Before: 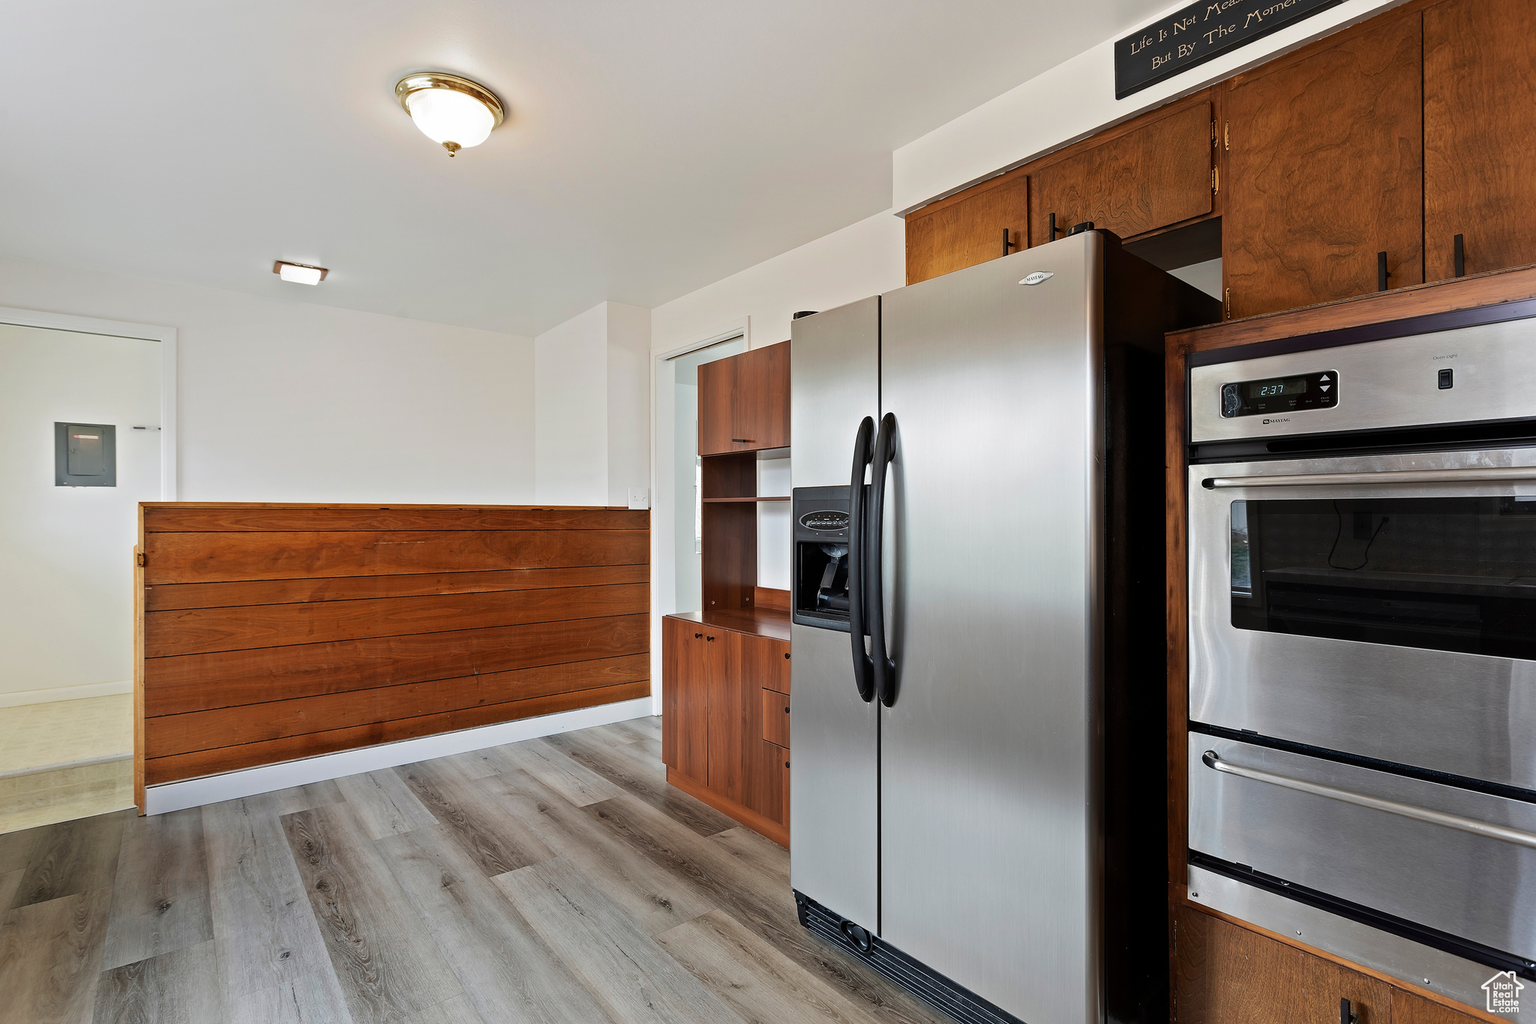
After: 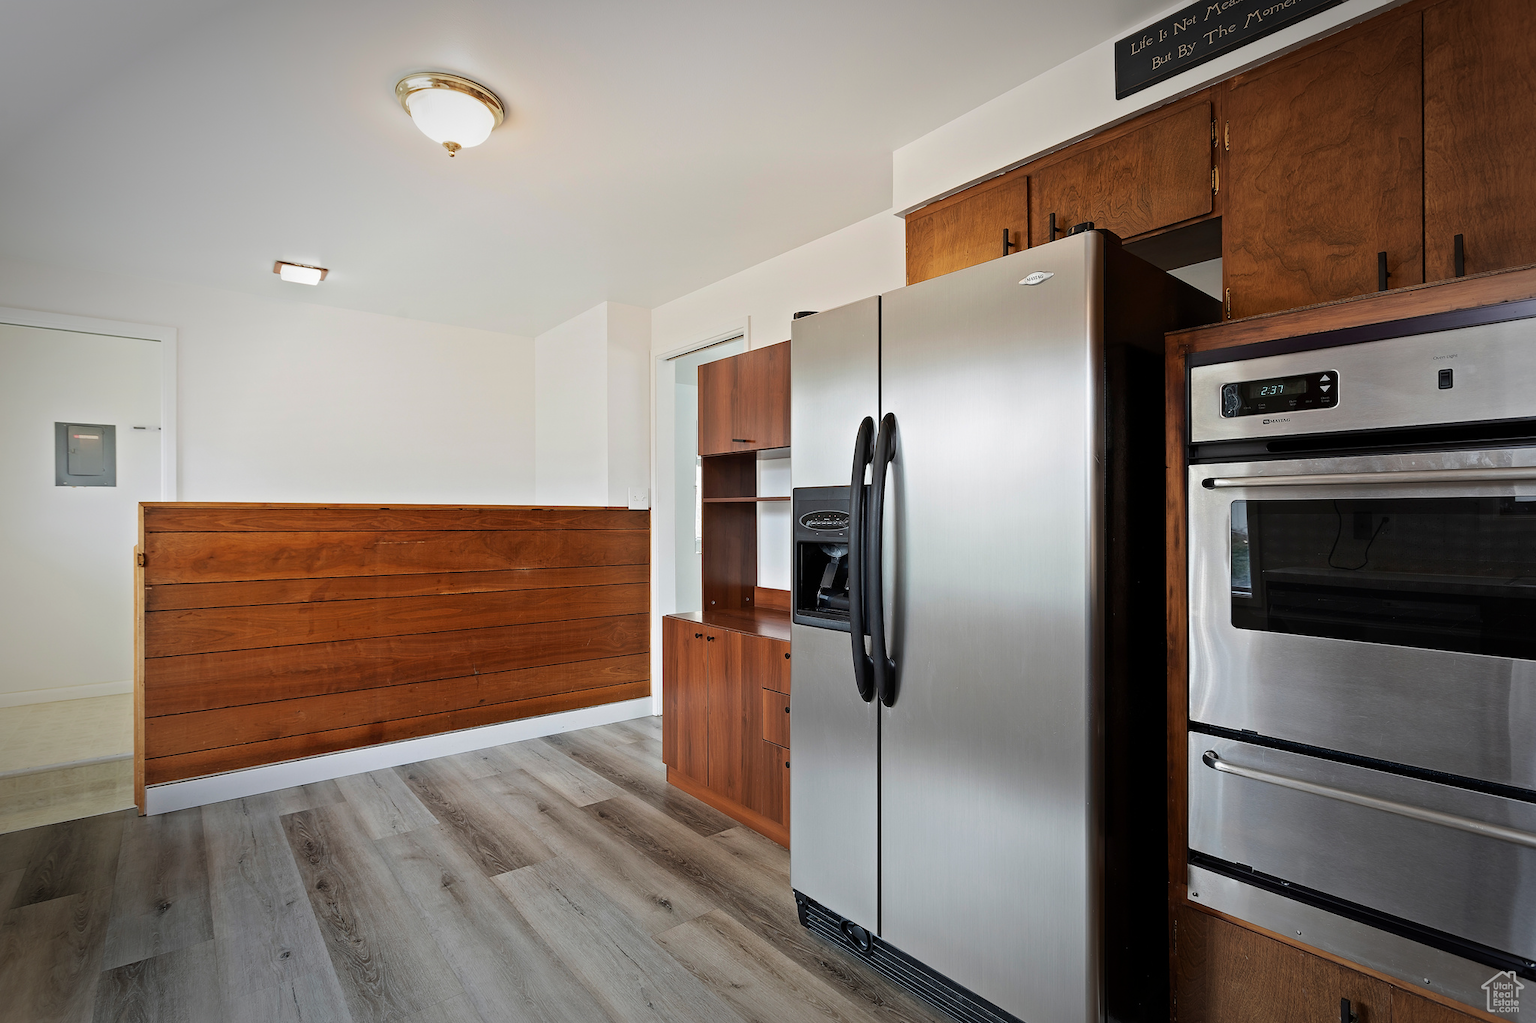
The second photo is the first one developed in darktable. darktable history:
shadows and highlights: shadows -23.08, highlights 46.15, soften with gaussian
vignetting: fall-off start 70.97%, brightness -0.584, saturation -0.118, width/height ratio 1.333
